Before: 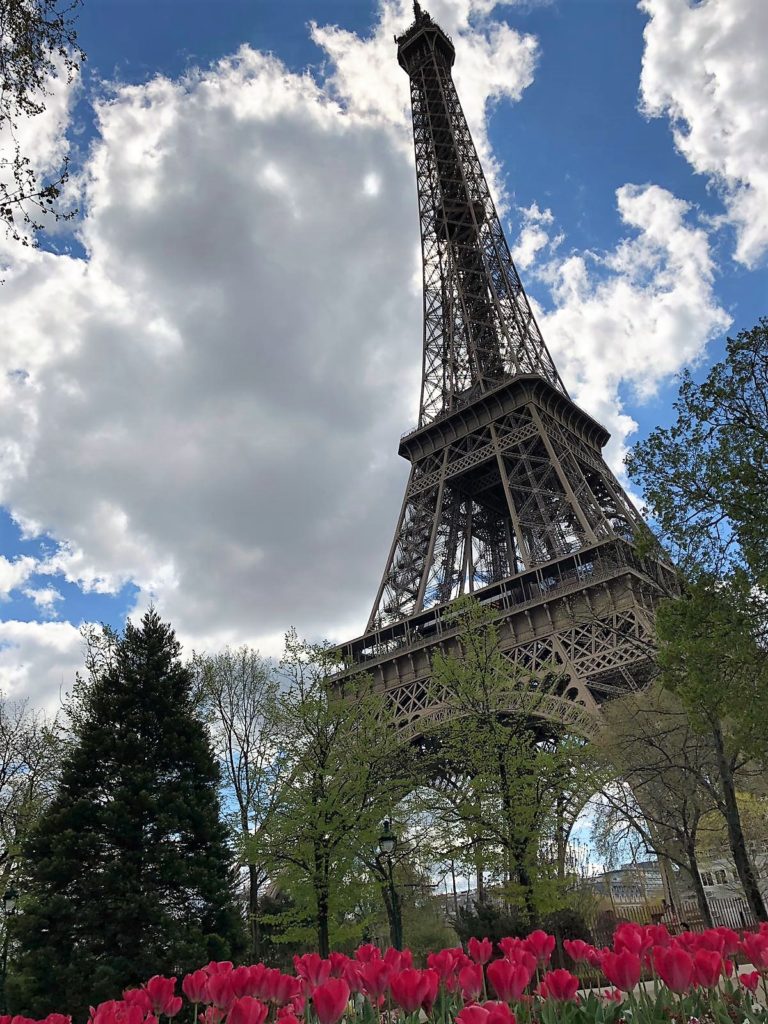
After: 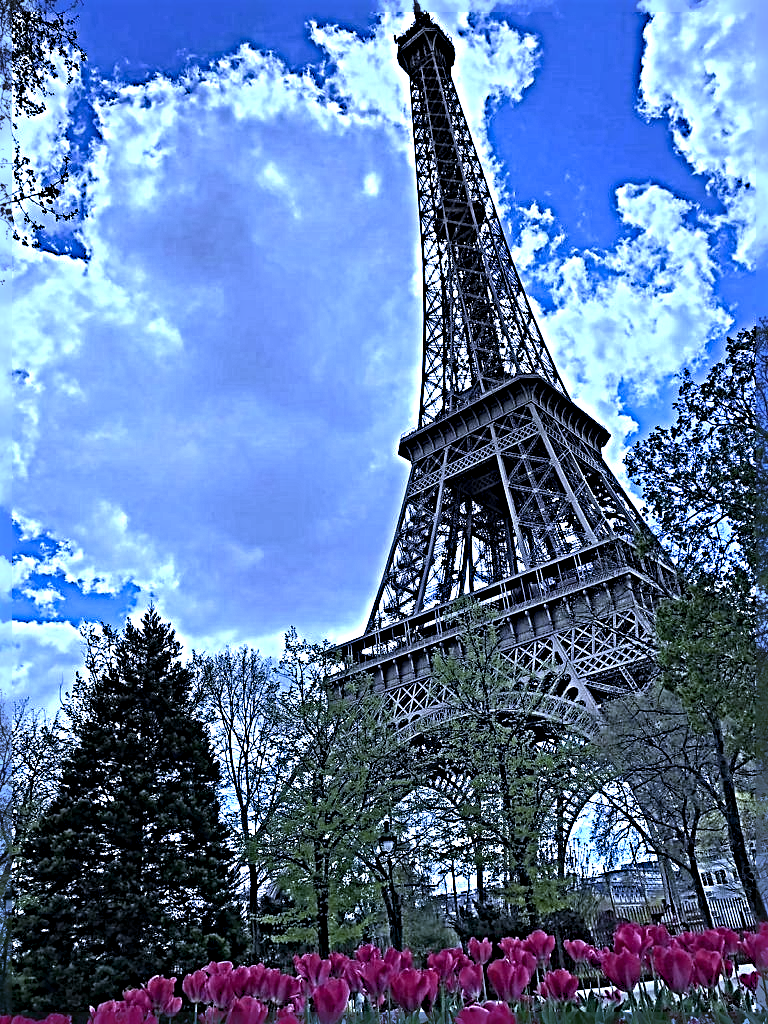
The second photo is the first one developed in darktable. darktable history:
sharpen: radius 6.3, amount 1.8, threshold 0
white balance: red 0.766, blue 1.537
